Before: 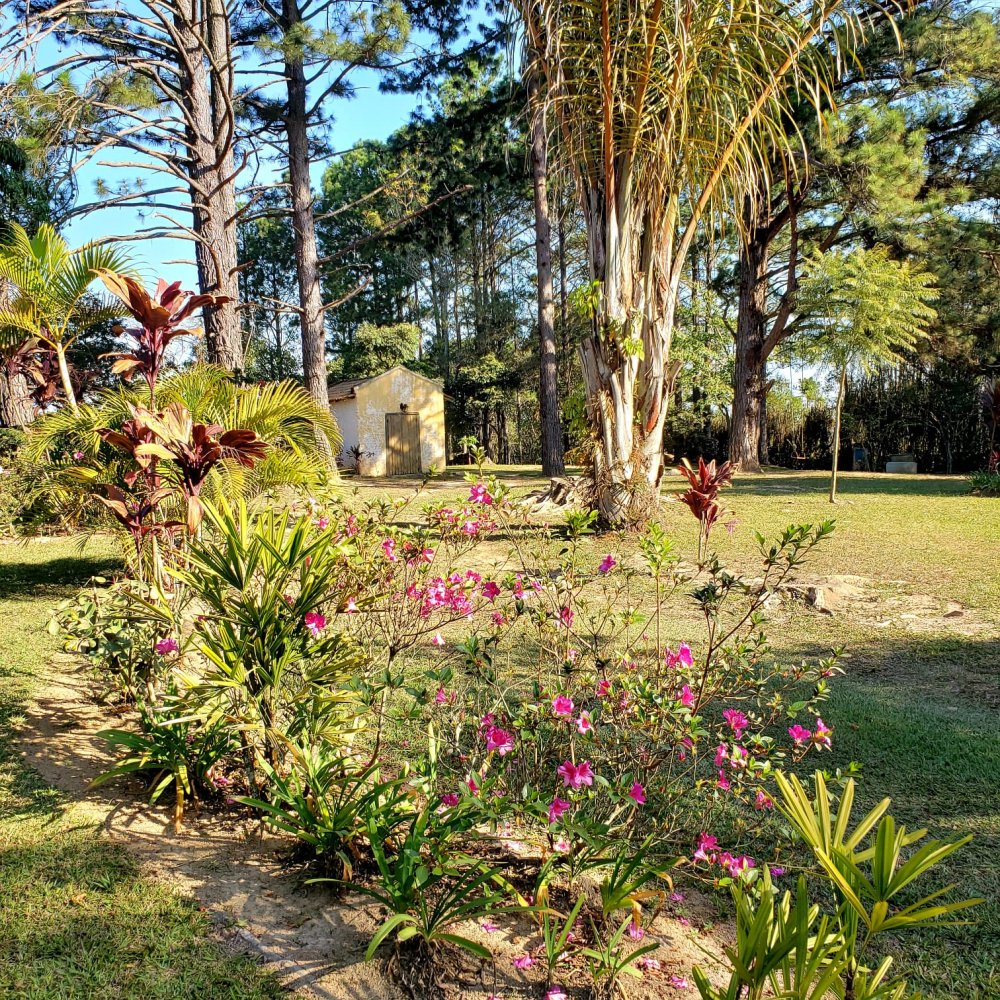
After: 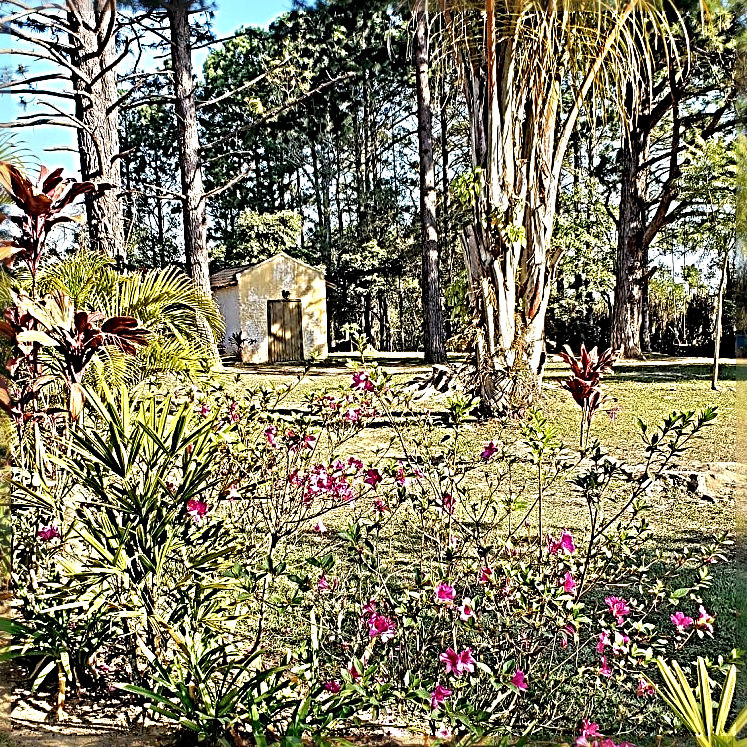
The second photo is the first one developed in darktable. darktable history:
crop and rotate: left 11.831%, top 11.346%, right 13.429%, bottom 13.899%
sharpen: radius 4.001, amount 2
tone equalizer: on, module defaults
contrast equalizer: octaves 7, y [[0.515 ×6], [0.507 ×6], [0.425 ×6], [0 ×6], [0 ×6]]
